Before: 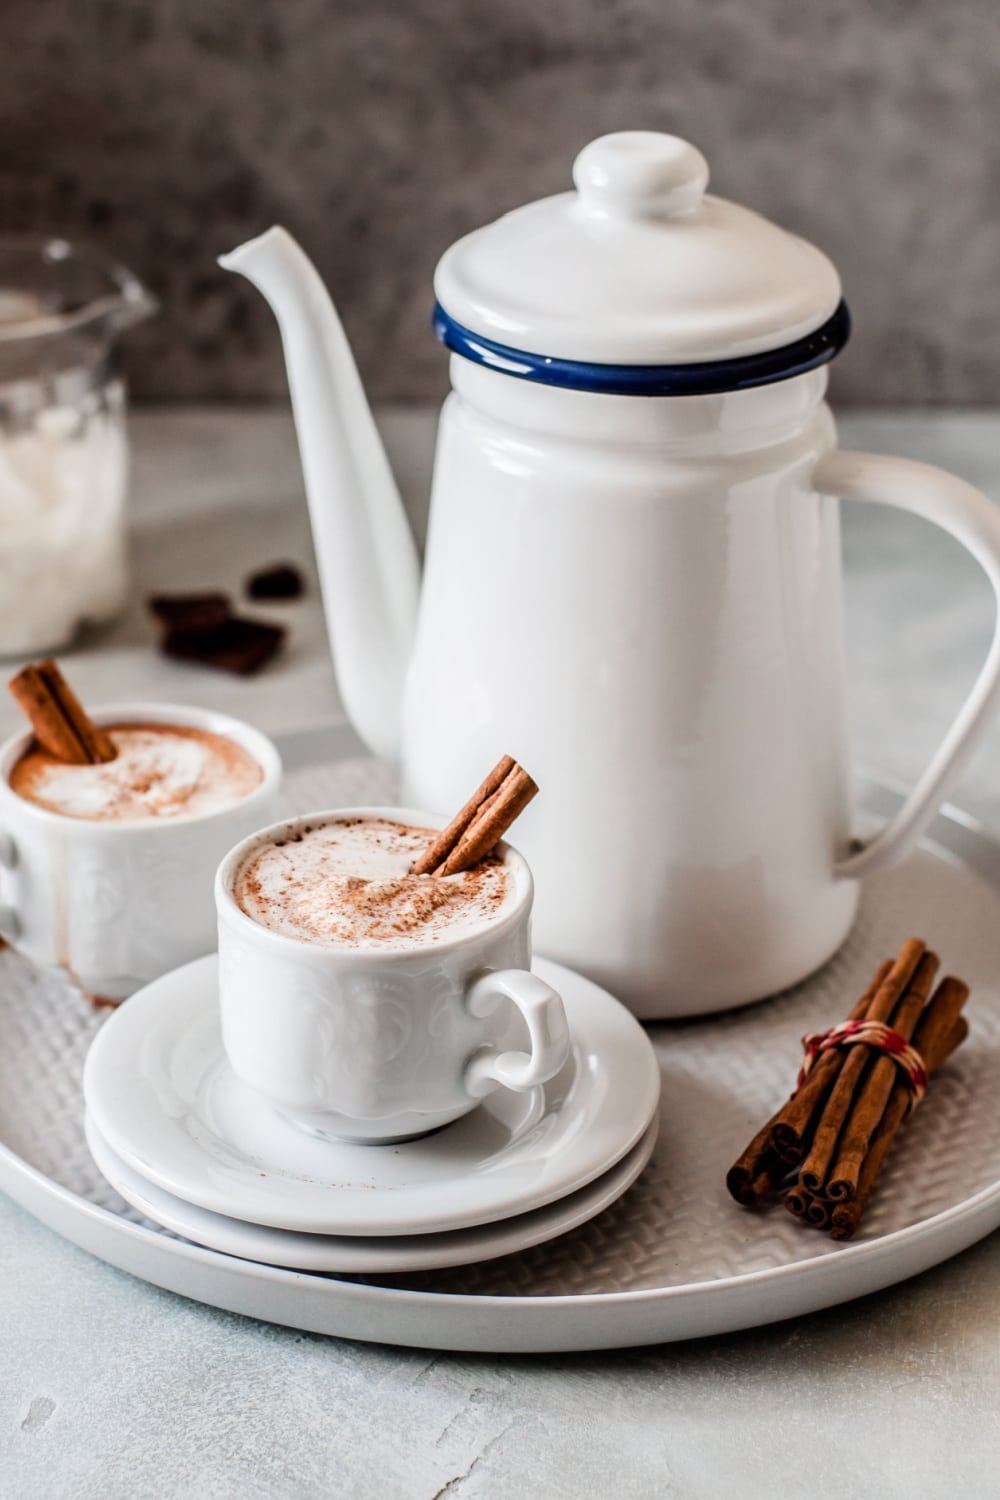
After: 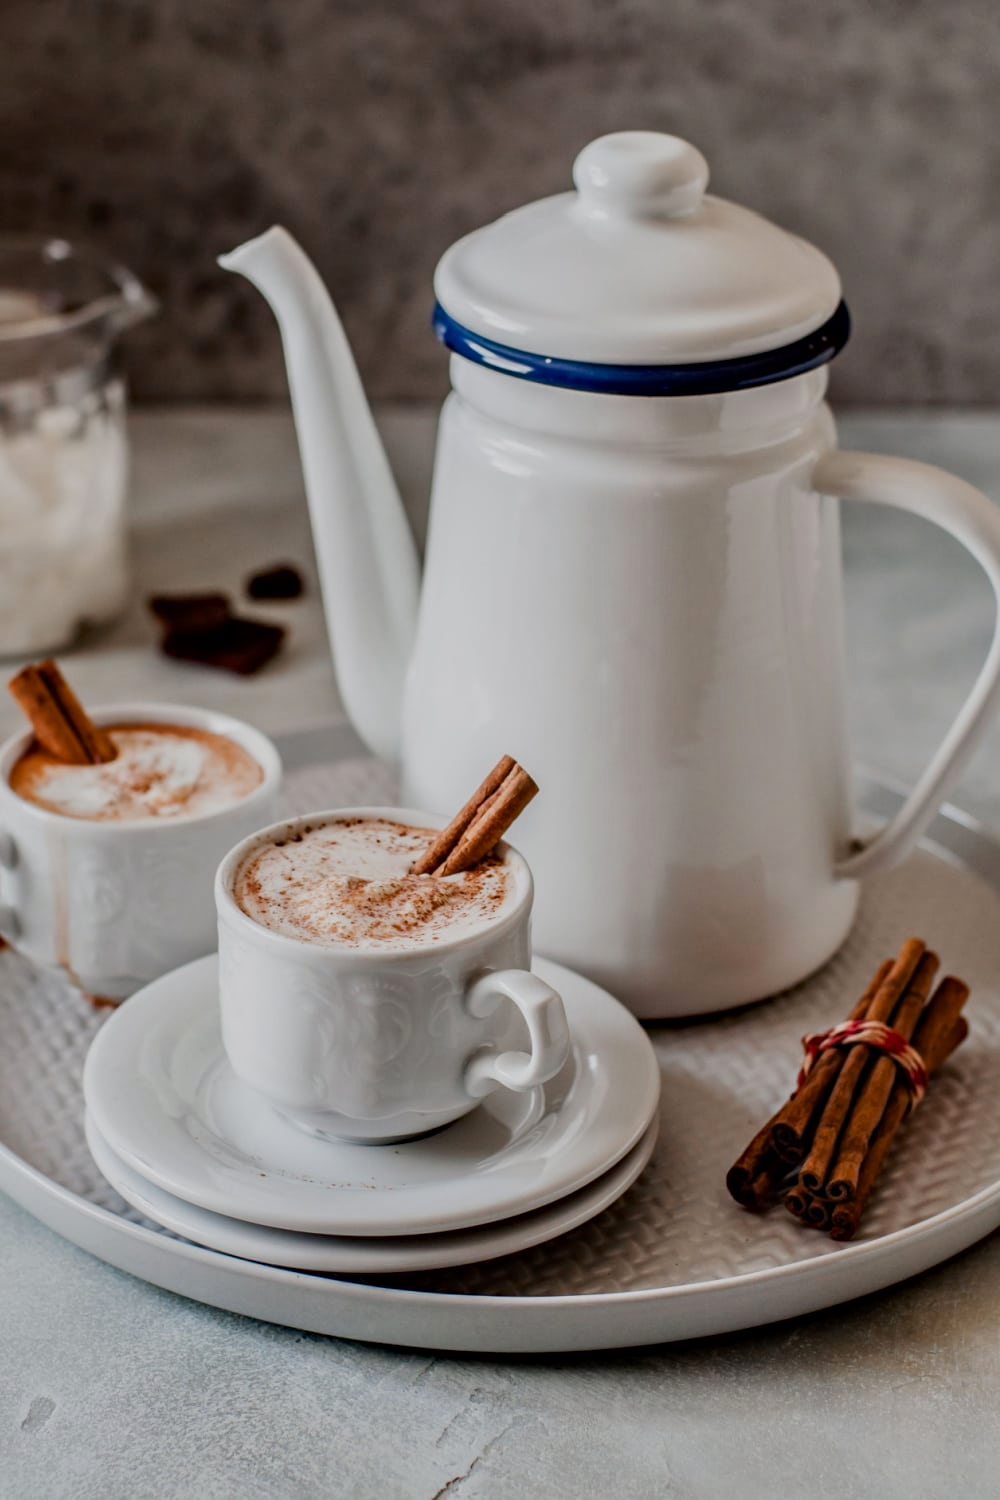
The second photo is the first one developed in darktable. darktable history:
haze removal: compatibility mode true, adaptive false
contrast brightness saturation: contrast 0.028, brightness -0.038
tone equalizer: -8 EV -0.001 EV, -7 EV 0.004 EV, -6 EV -0.01 EV, -5 EV 0.014 EV, -4 EV -0.013 EV, -3 EV 0.038 EV, -2 EV -0.09 EV, -1 EV -0.295 EV, +0 EV -0.57 EV
